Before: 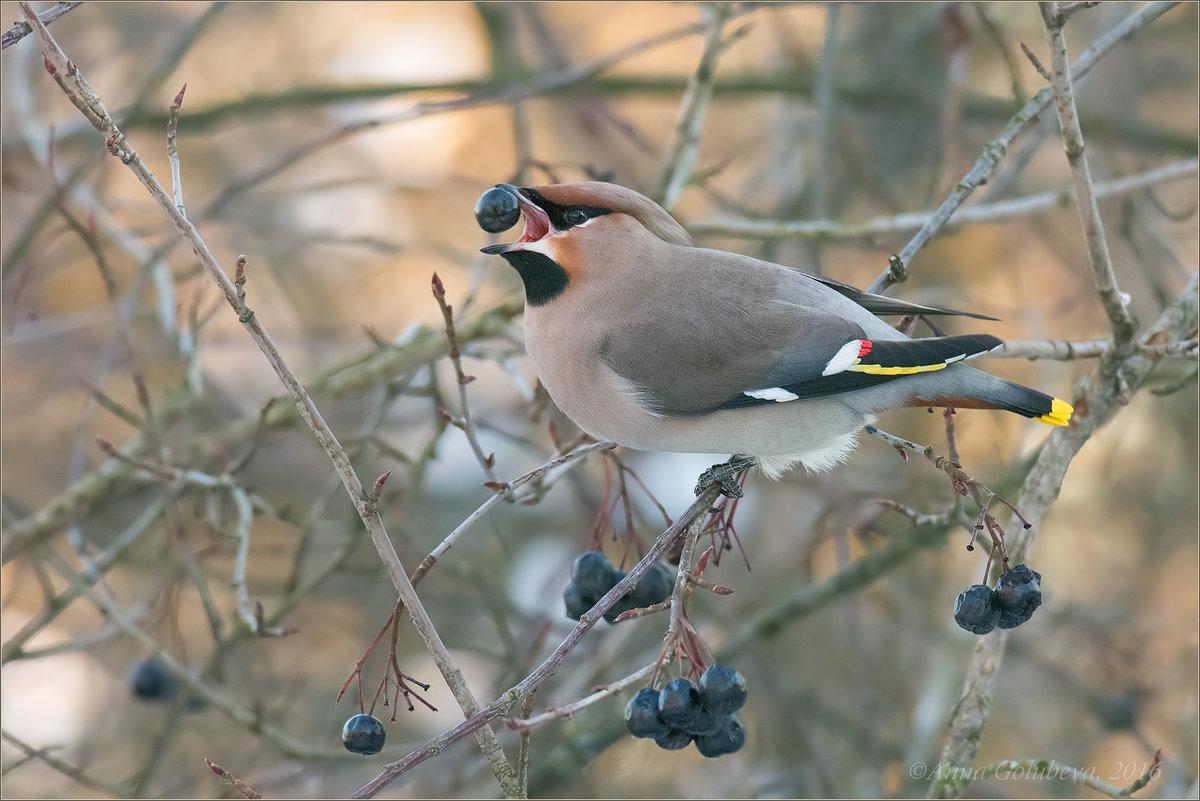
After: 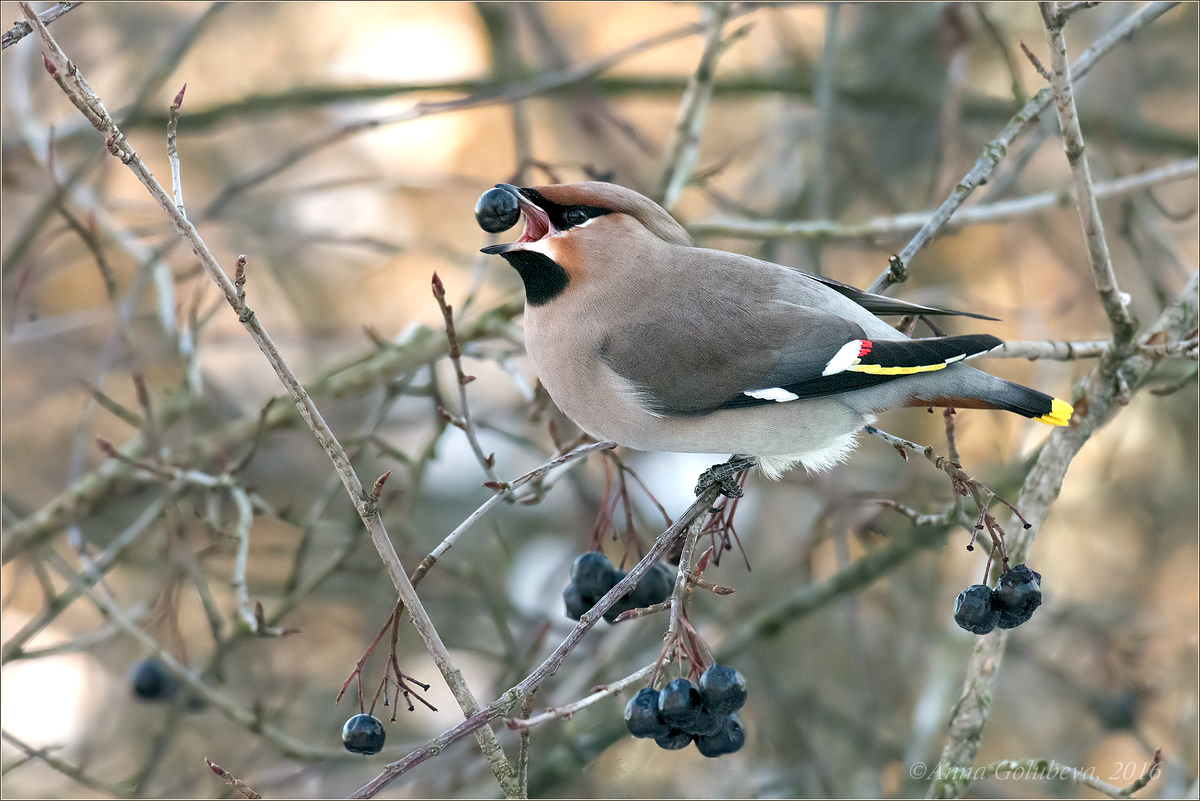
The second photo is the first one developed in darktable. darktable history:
local contrast: highlights 184%, shadows 155%, detail 139%, midtone range 0.256
